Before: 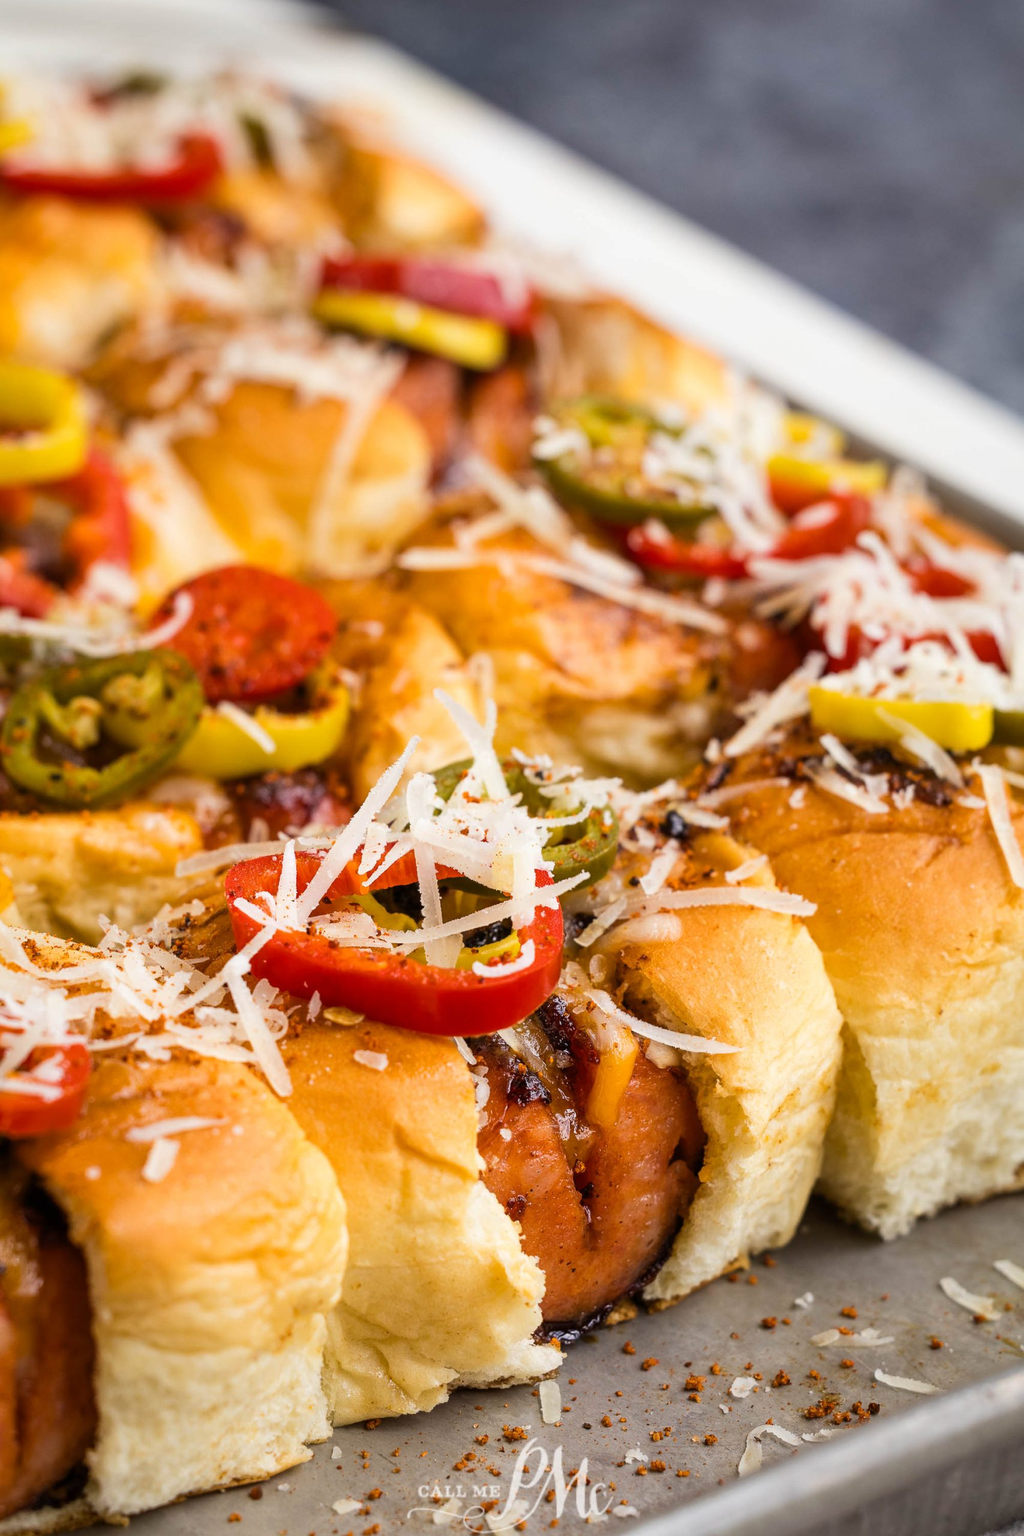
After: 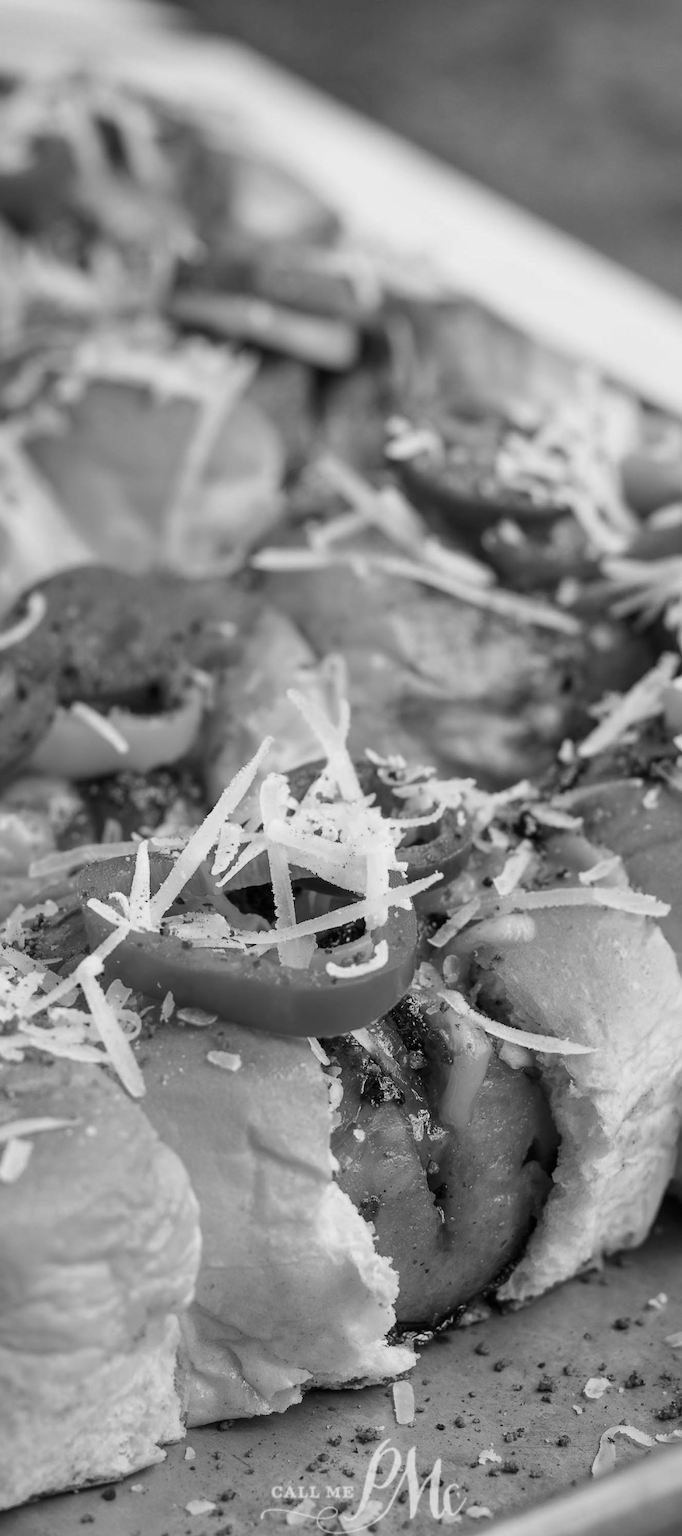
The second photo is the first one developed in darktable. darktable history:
crop and rotate: left 14.385%, right 18.948%
color calibration: output gray [0.253, 0.26, 0.487, 0], gray › normalize channels true, illuminant same as pipeline (D50), adaptation XYZ, x 0.346, y 0.359, gamut compression 0
color zones: curves: ch1 [(0, 0.679) (0.143, 0.647) (0.286, 0.261) (0.378, -0.011) (0.571, 0.396) (0.714, 0.399) (0.857, 0.406) (1, 0.679)]
